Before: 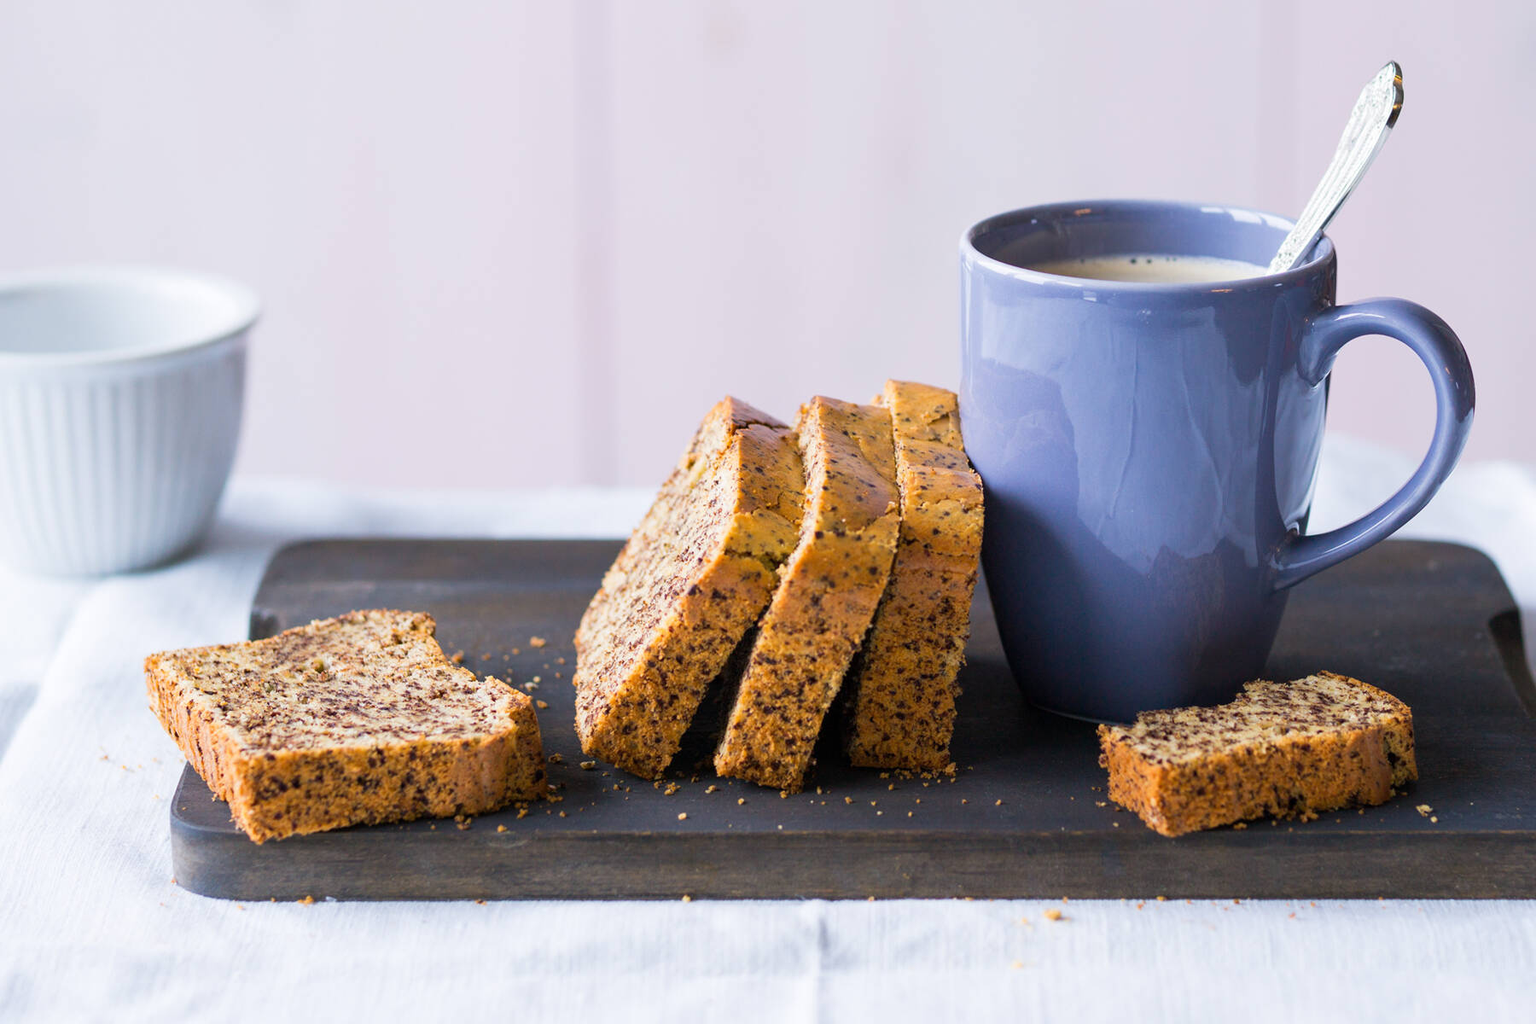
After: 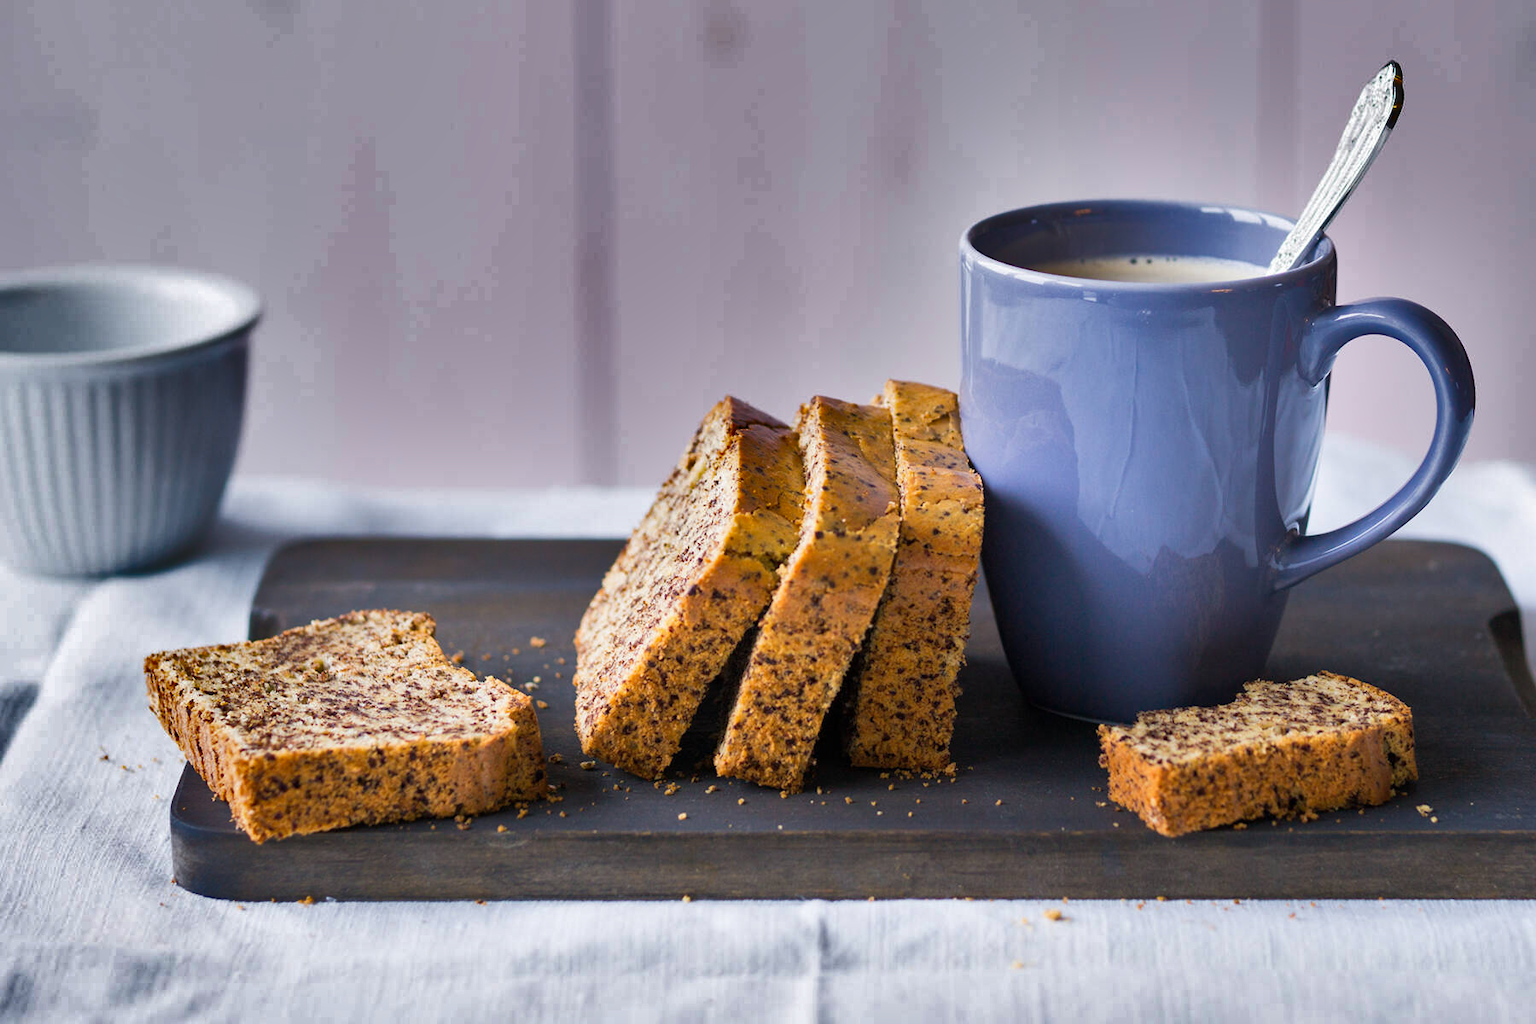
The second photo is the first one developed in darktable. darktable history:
shadows and highlights: shadows 20.88, highlights -82.21, soften with gaussian
